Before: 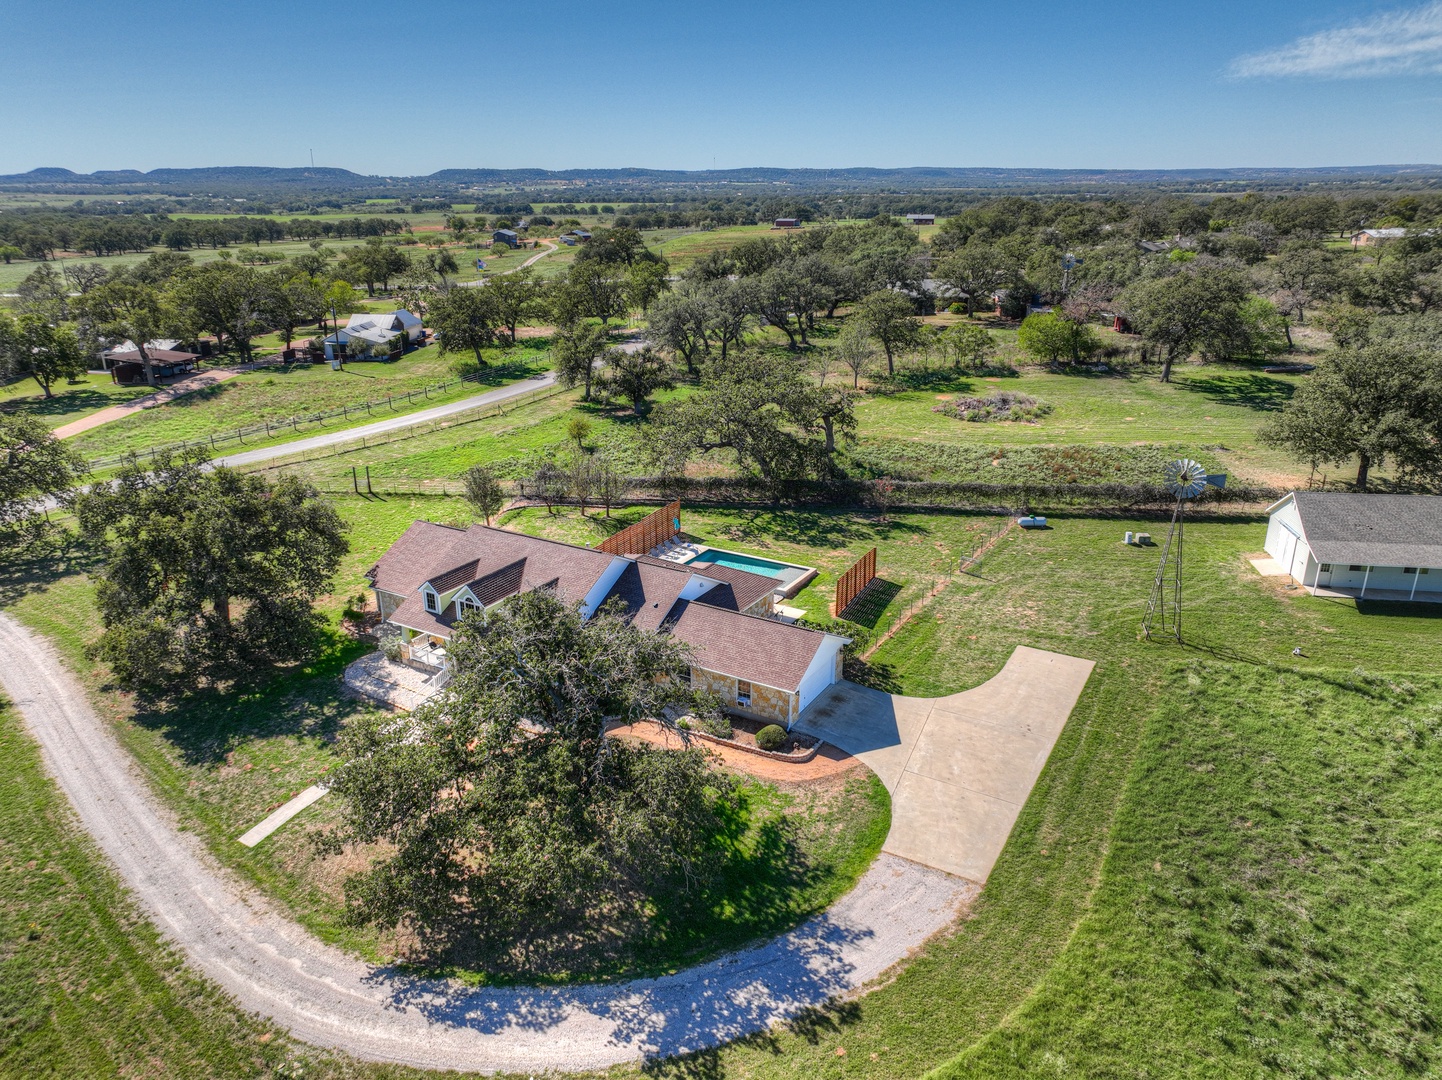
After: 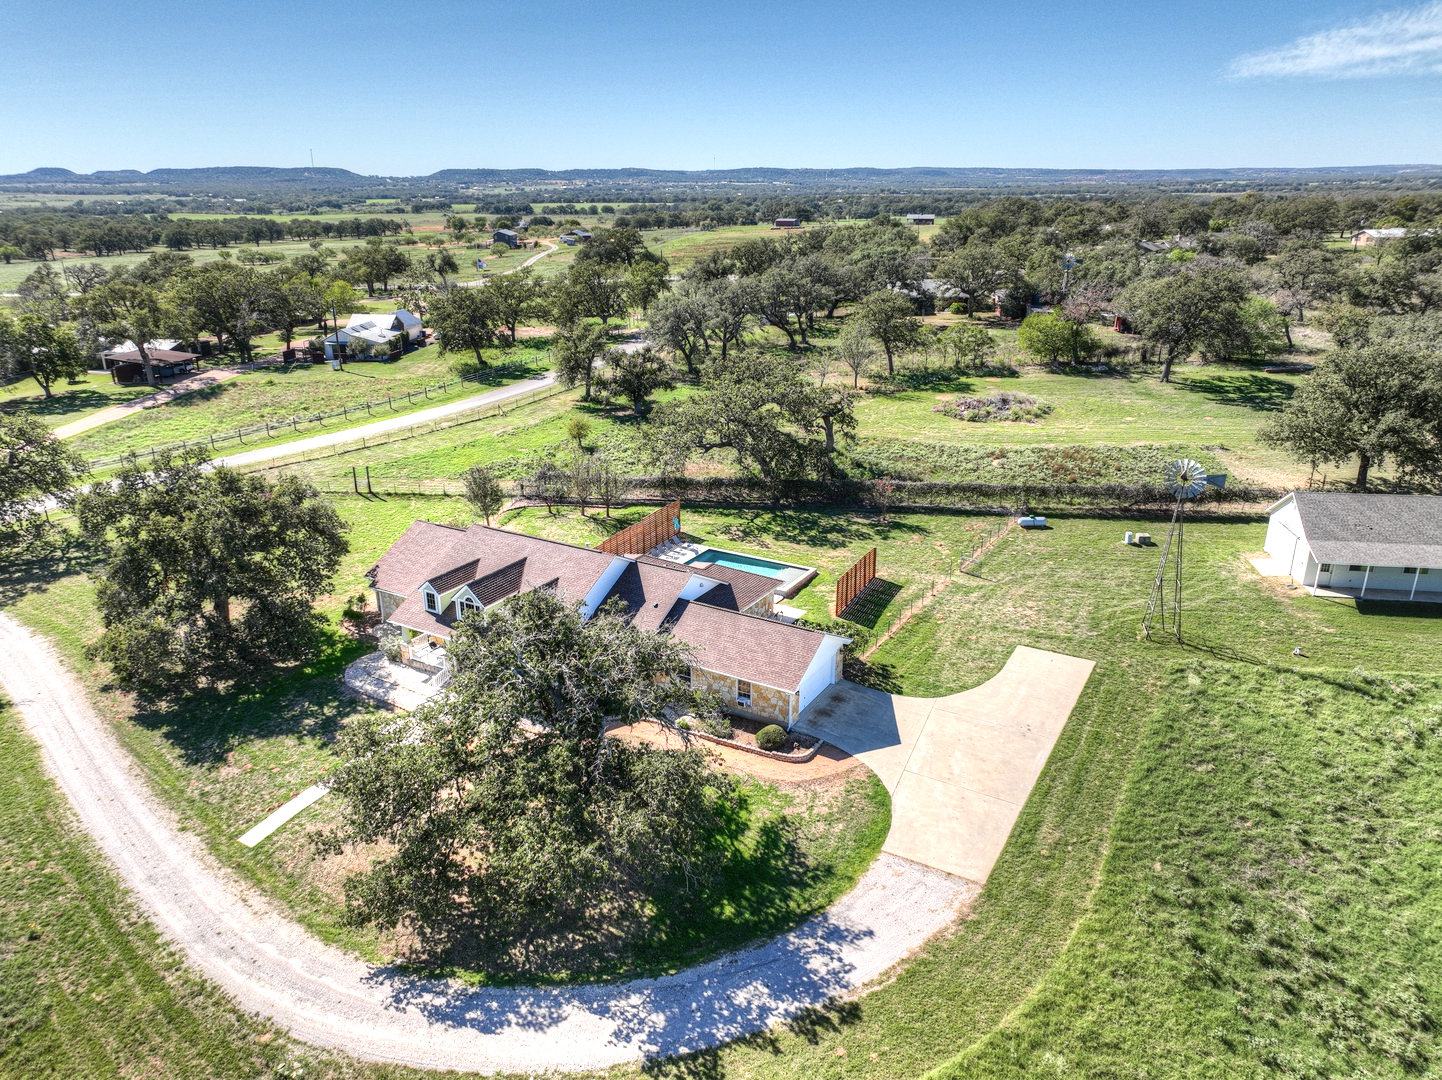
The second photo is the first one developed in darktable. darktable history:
exposure: exposure 0.564 EV, compensate highlight preservation false
contrast brightness saturation: contrast 0.11, saturation -0.17
